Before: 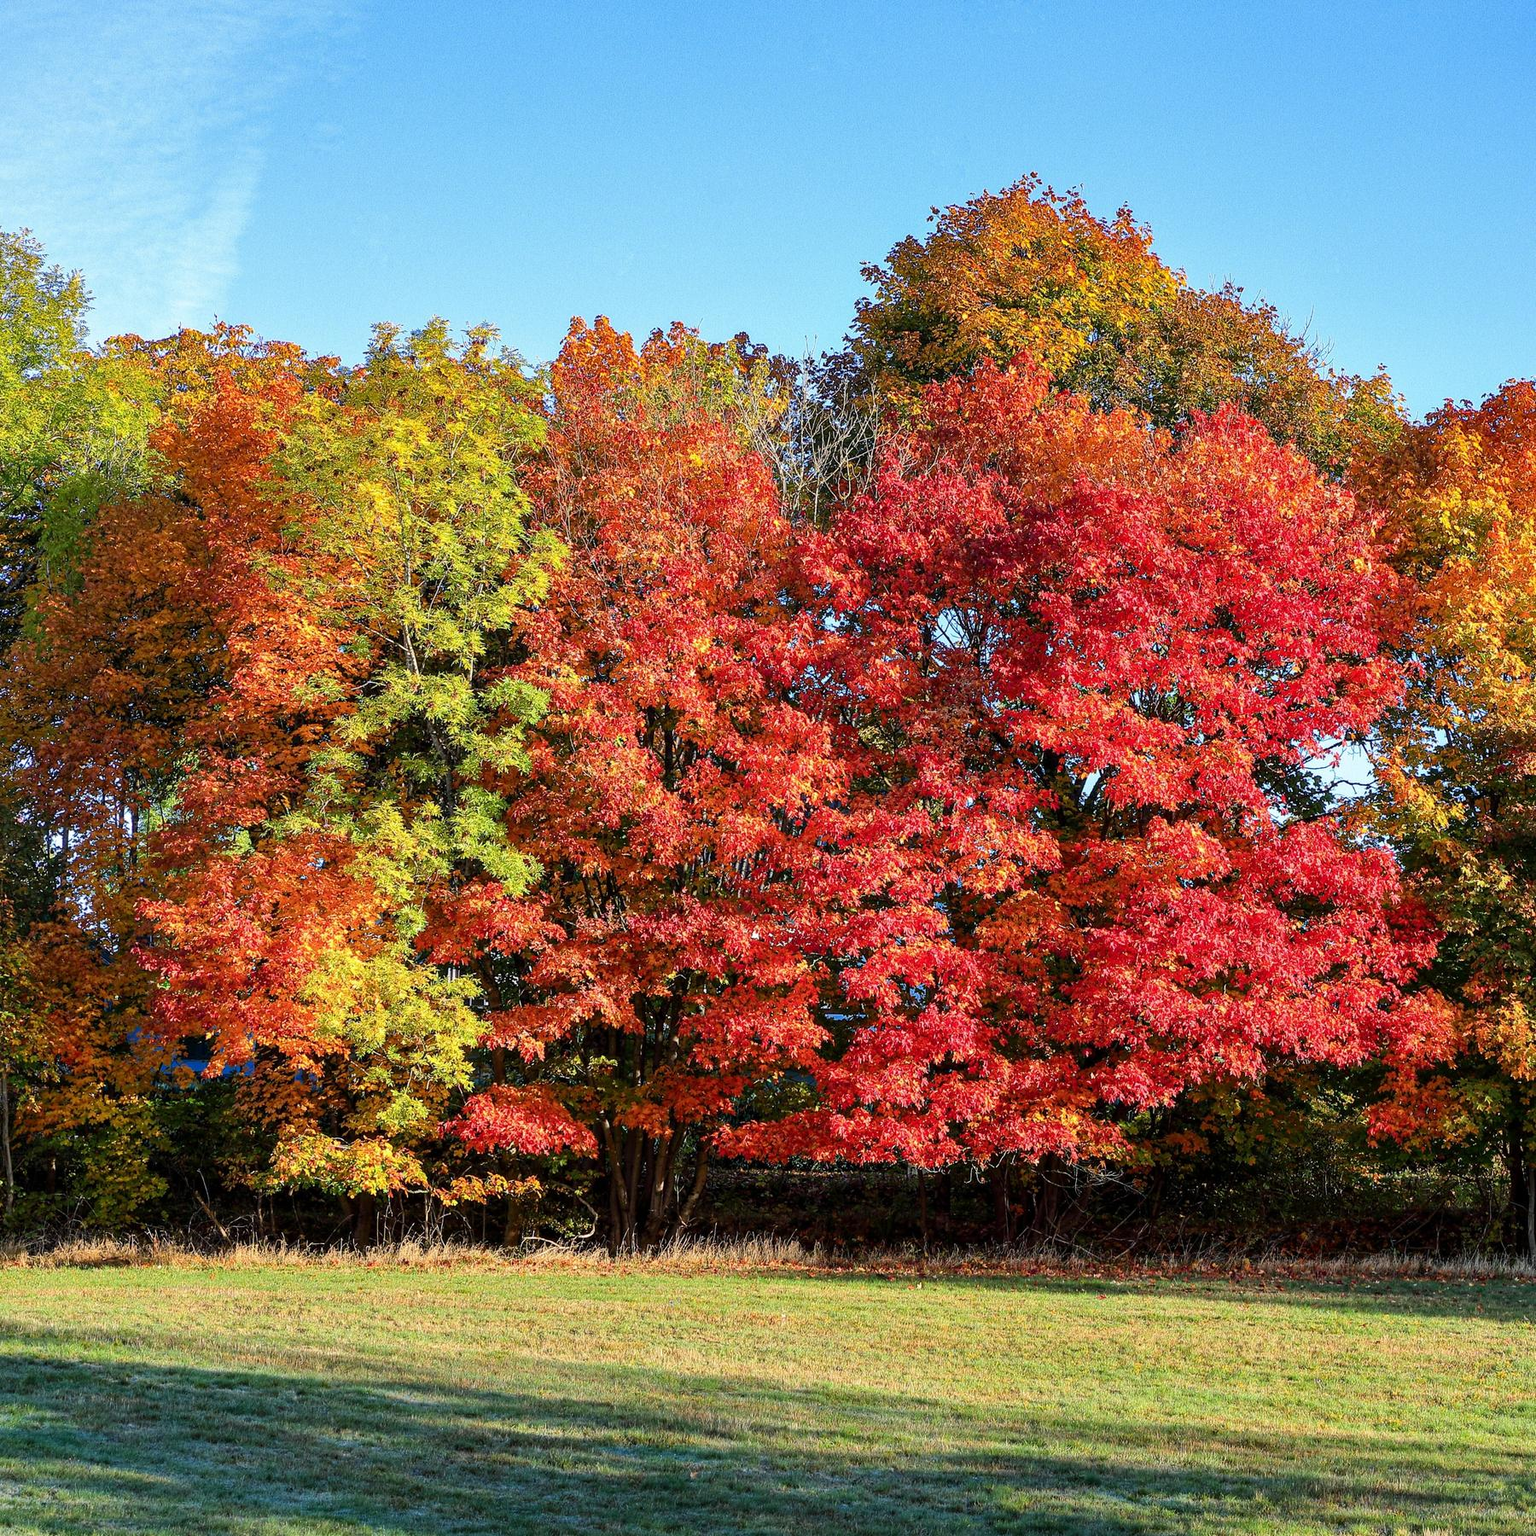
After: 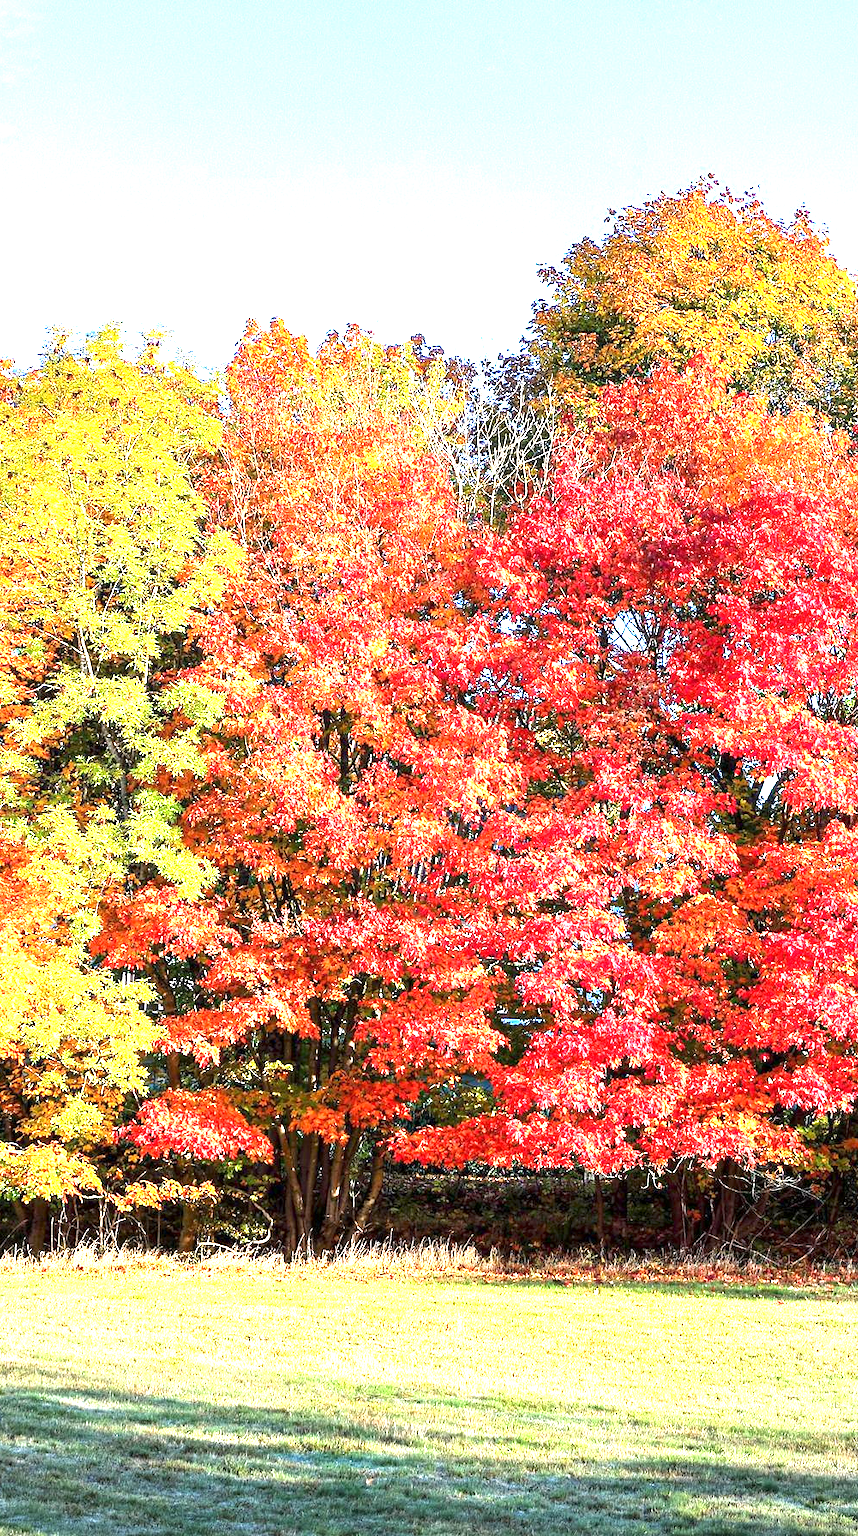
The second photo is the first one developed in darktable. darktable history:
exposure: exposure 2.038 EV, compensate highlight preservation false
crop: left 21.272%, right 22.62%
vignetting: on, module defaults
